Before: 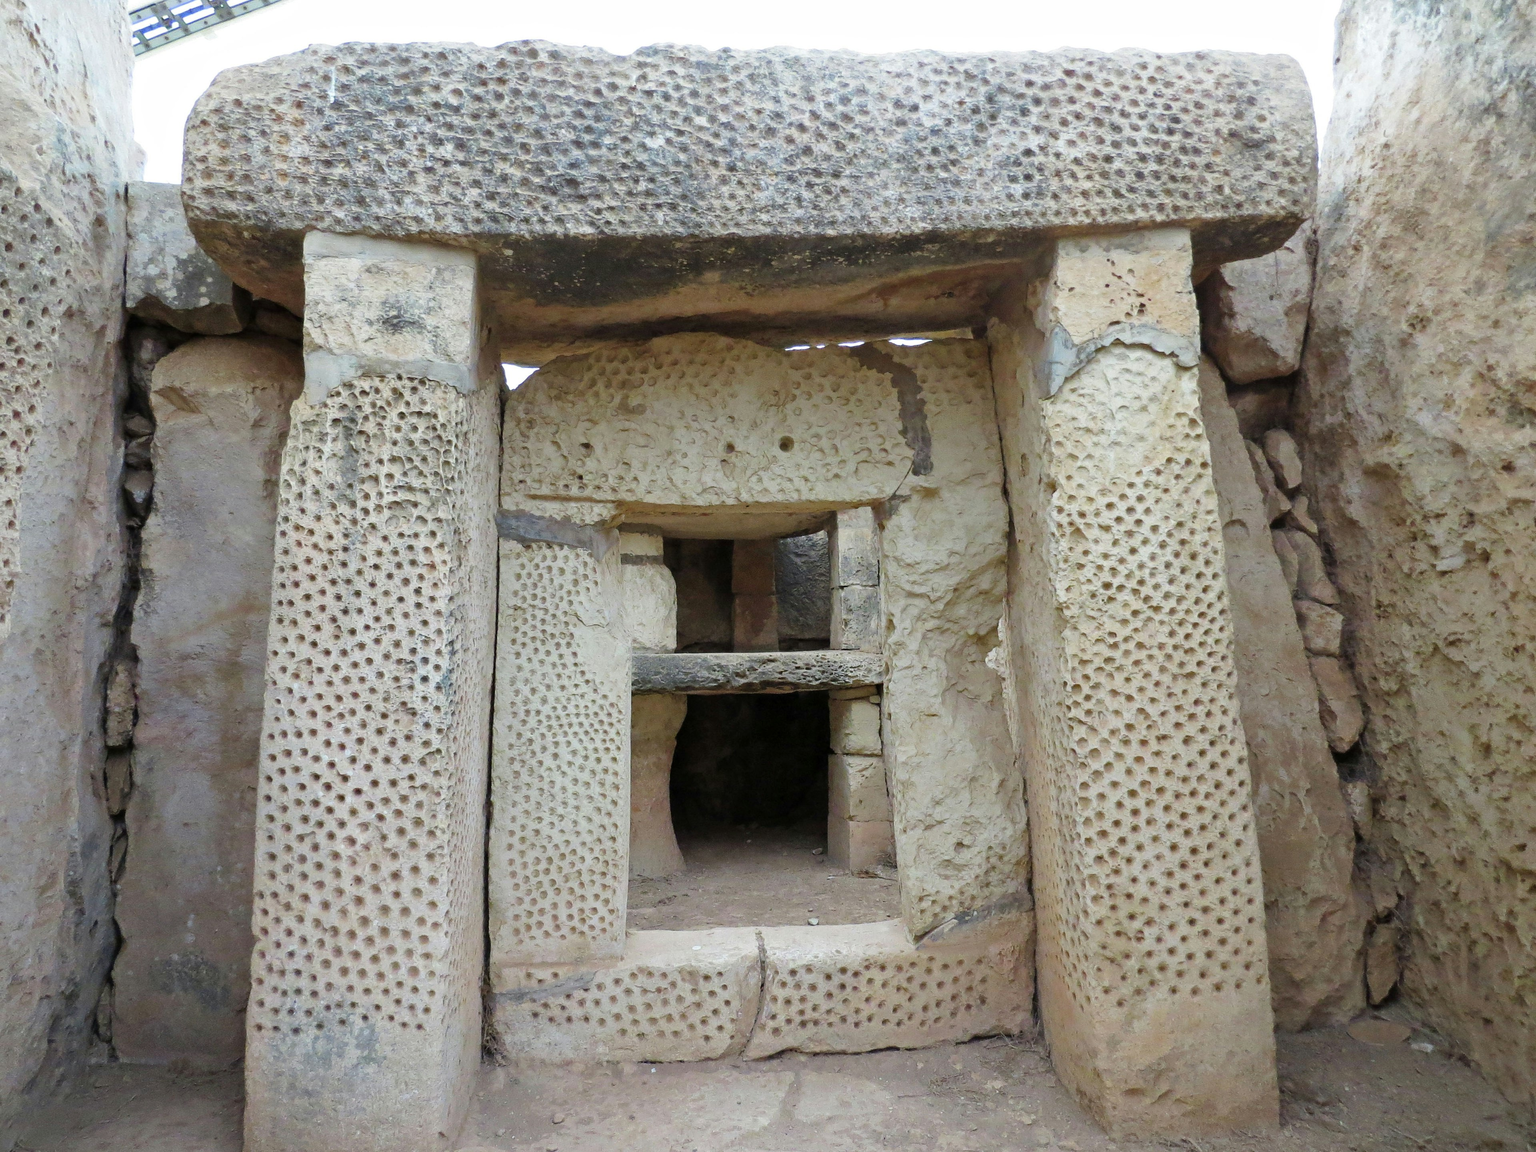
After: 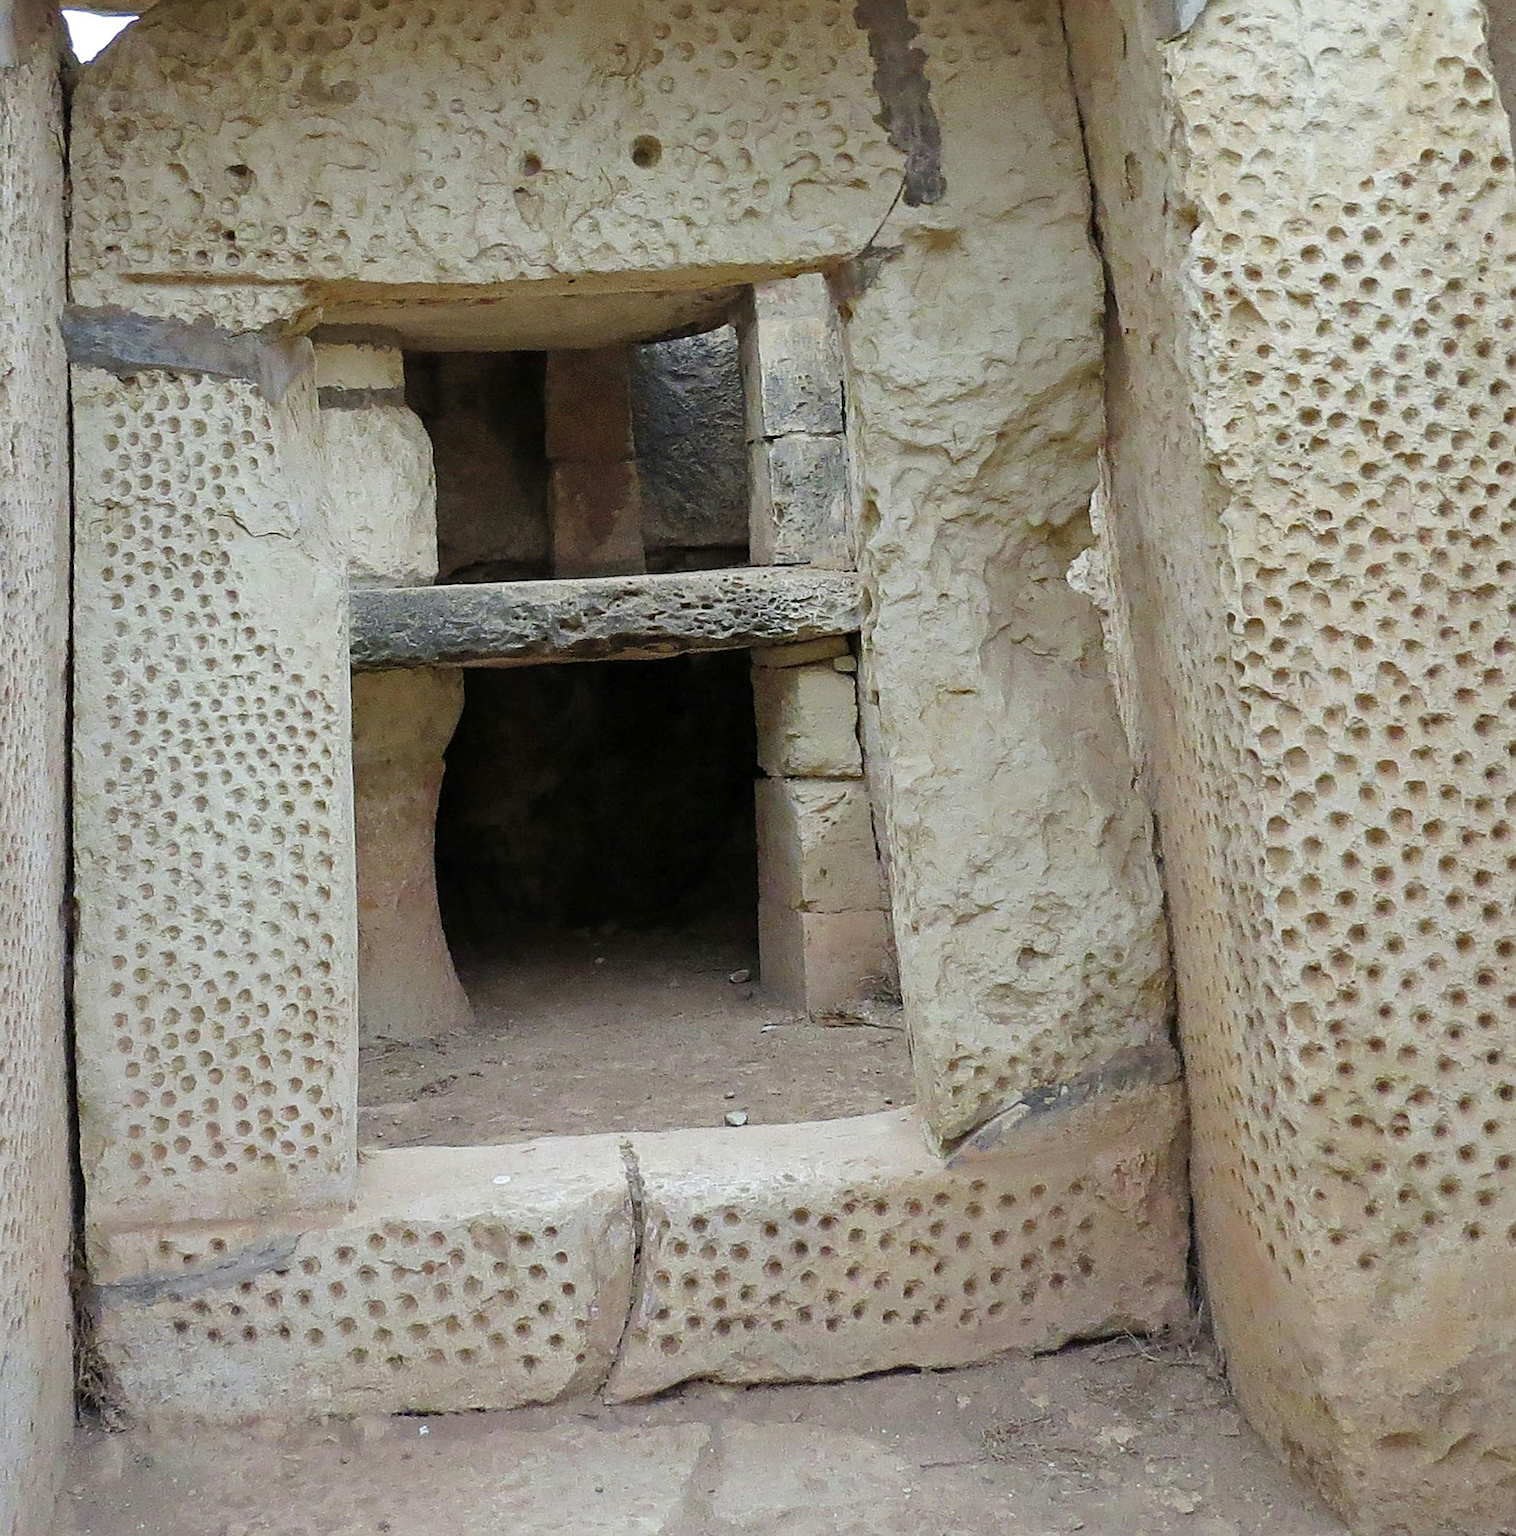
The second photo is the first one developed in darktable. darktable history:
sharpen: on, module defaults
crop and rotate: left 29.237%, top 31.152%, right 19.807%
rotate and perspective: rotation -2.12°, lens shift (vertical) 0.009, lens shift (horizontal) -0.008, automatic cropping original format, crop left 0.036, crop right 0.964, crop top 0.05, crop bottom 0.959
